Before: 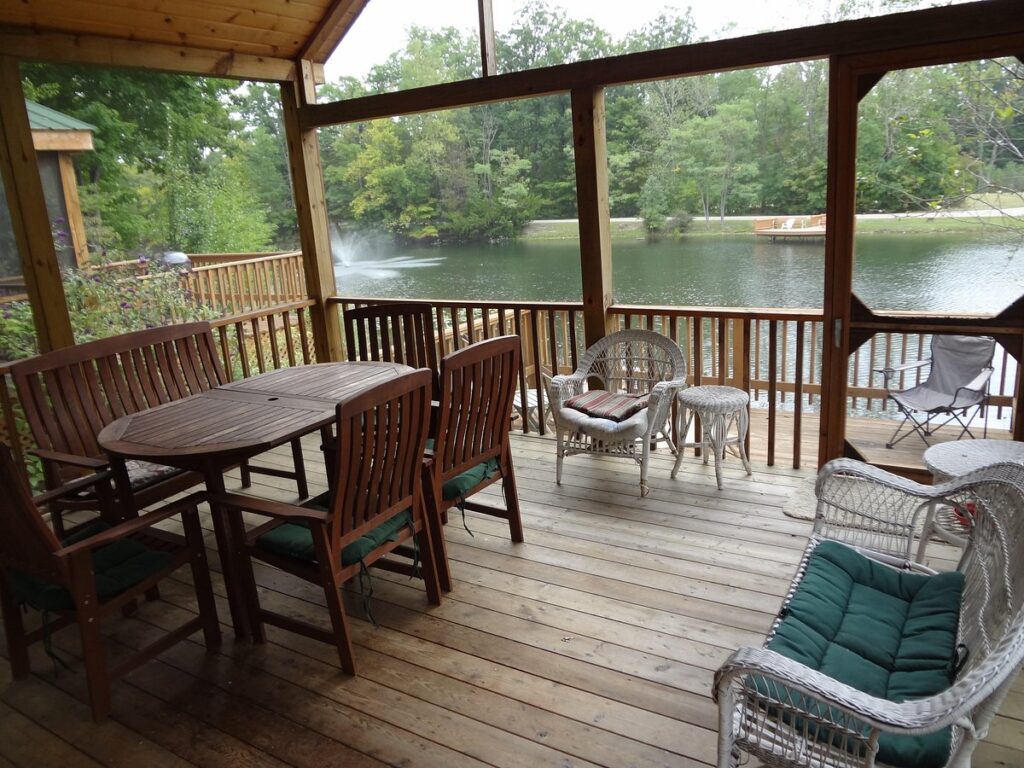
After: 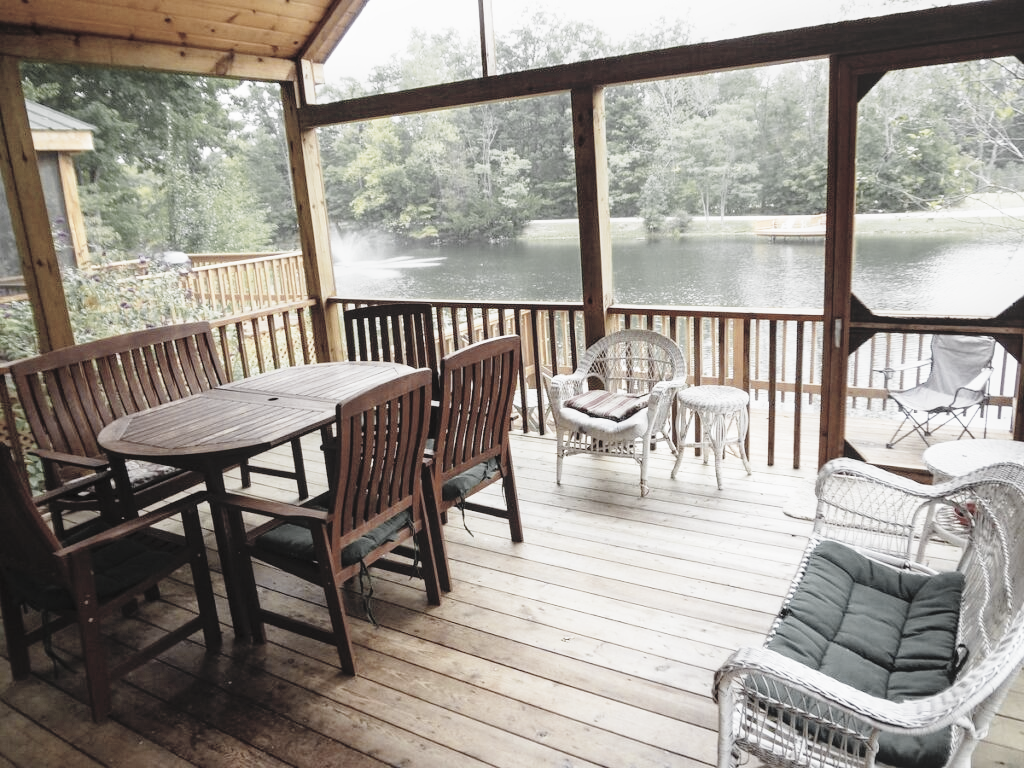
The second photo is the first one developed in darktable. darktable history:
base curve: curves: ch0 [(0, 0) (0.012, 0.01) (0.073, 0.168) (0.31, 0.711) (0.645, 0.957) (1, 1)], preserve colors none
color zones: curves: ch0 [(0.035, 0.242) (0.25, 0.5) (0.384, 0.214) (0.488, 0.255) (0.75, 0.5)]; ch1 [(0.063, 0.379) (0.25, 0.5) (0.354, 0.201) (0.489, 0.085) (0.729, 0.271)]; ch2 [(0.25, 0.5) (0.38, 0.517) (0.442, 0.51) (0.735, 0.456)]
local contrast: detail 109%
contrast brightness saturation: brightness 0.186, saturation -0.495
